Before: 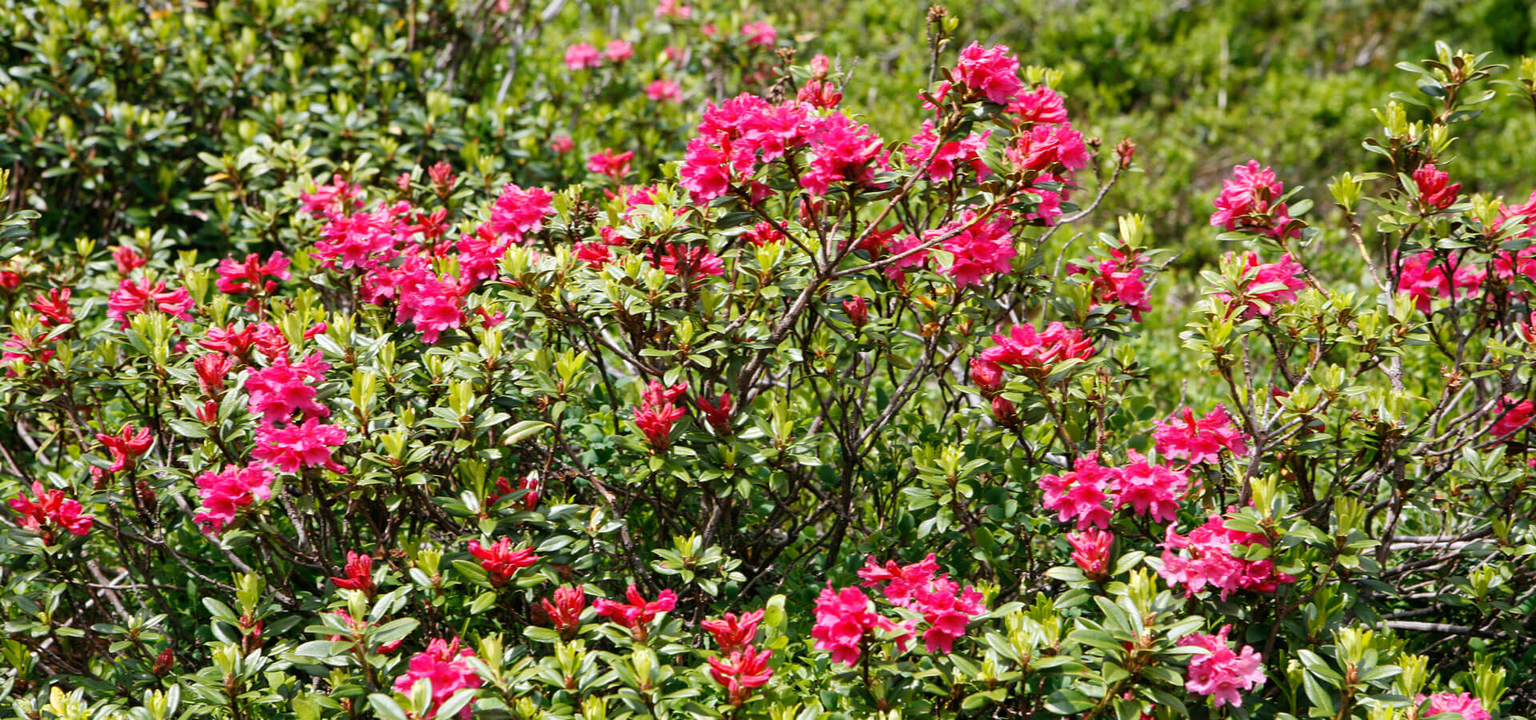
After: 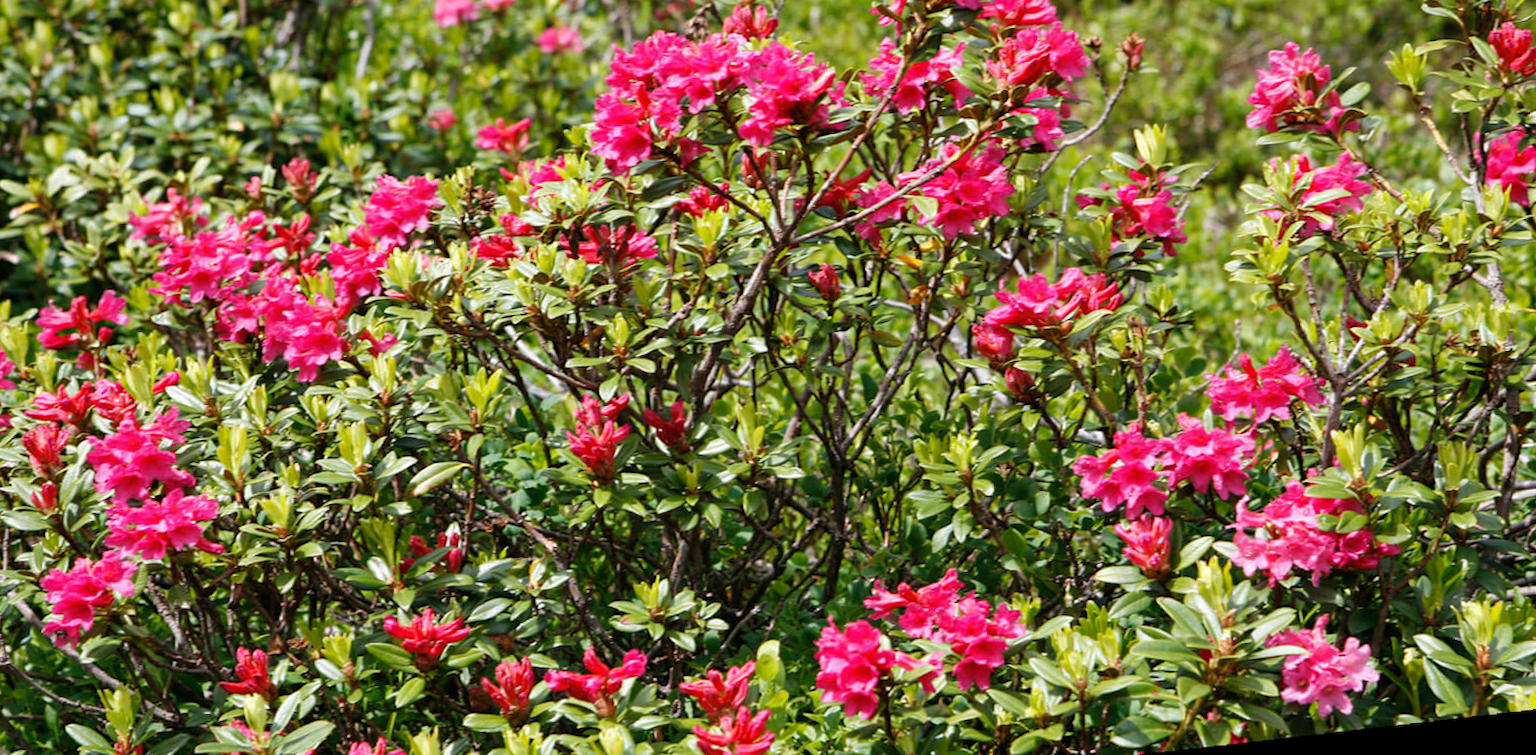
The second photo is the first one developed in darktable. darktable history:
crop and rotate: angle 1.96°, left 5.673%, top 5.673%
rotate and perspective: rotation -4.57°, crop left 0.054, crop right 0.944, crop top 0.087, crop bottom 0.914
